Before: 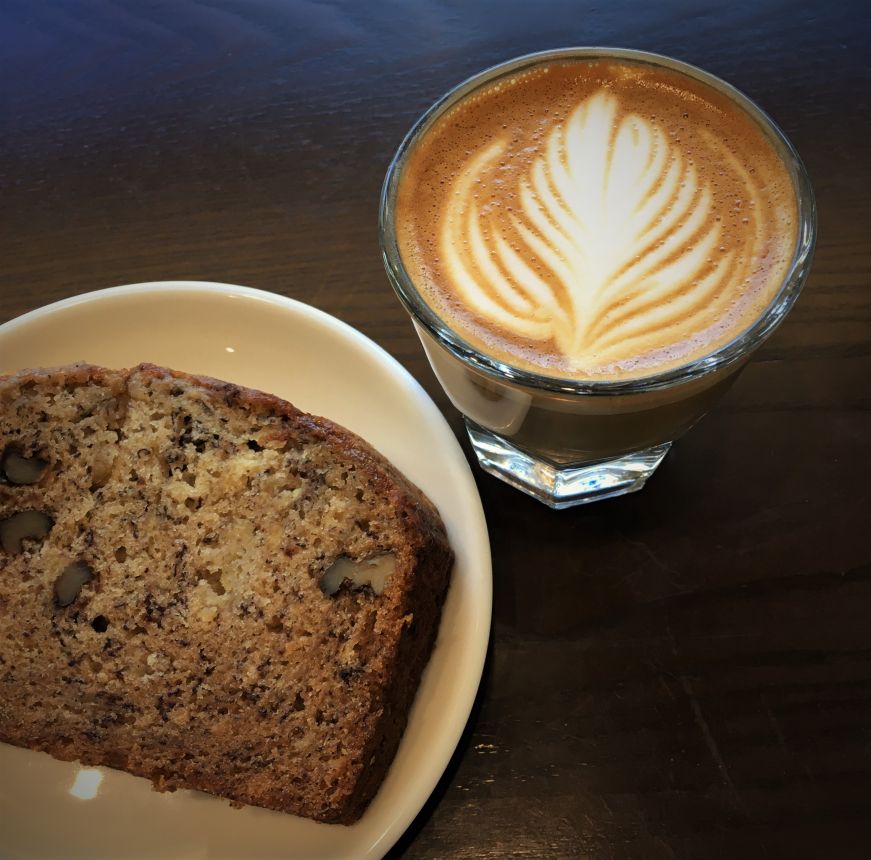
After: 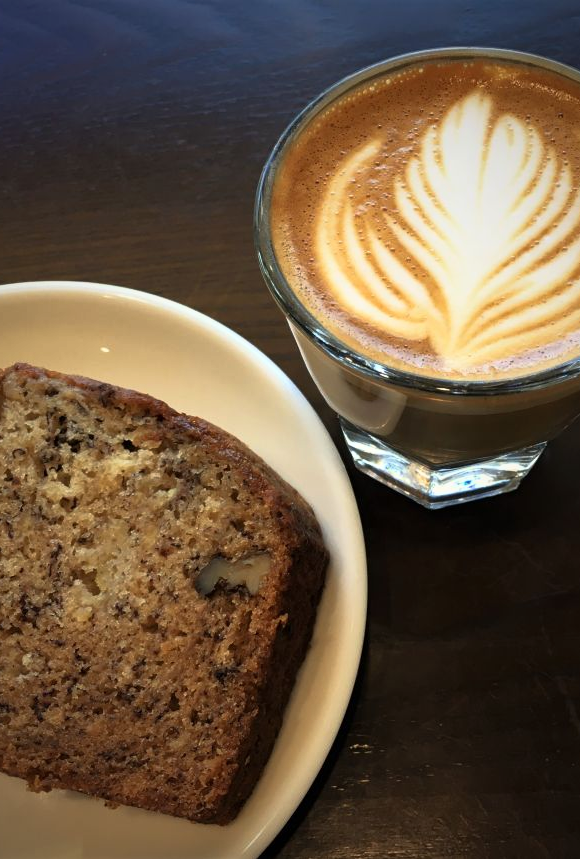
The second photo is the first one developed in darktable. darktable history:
base curve: curves: ch0 [(0, 0) (0.257, 0.25) (0.482, 0.586) (0.757, 0.871) (1, 1)]
crop and rotate: left 14.436%, right 18.898%
